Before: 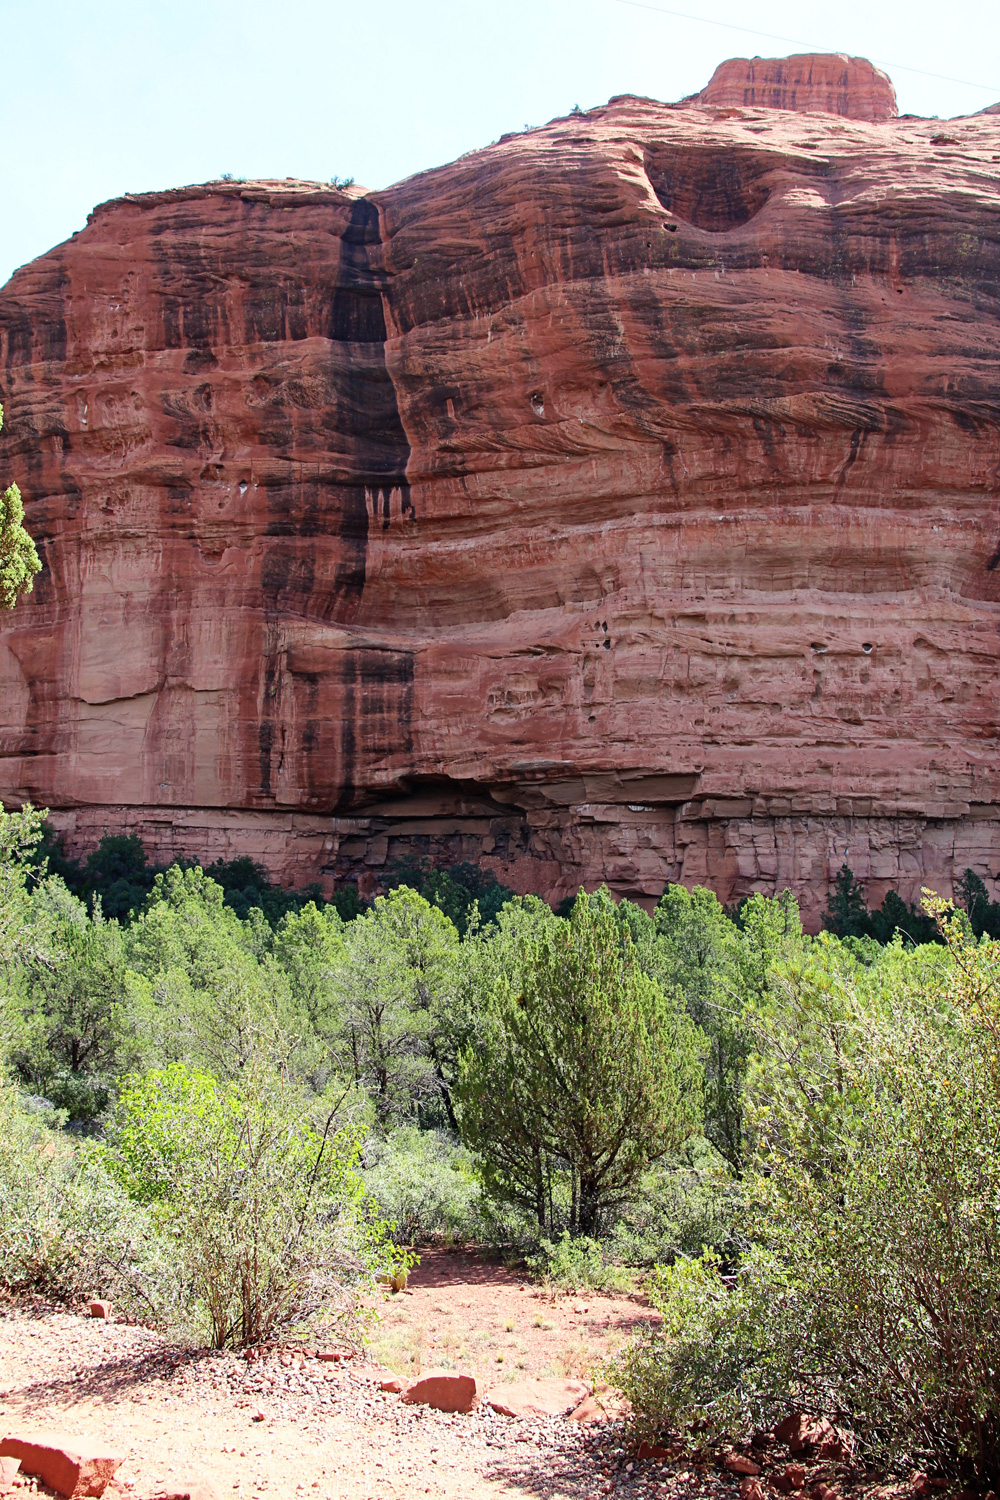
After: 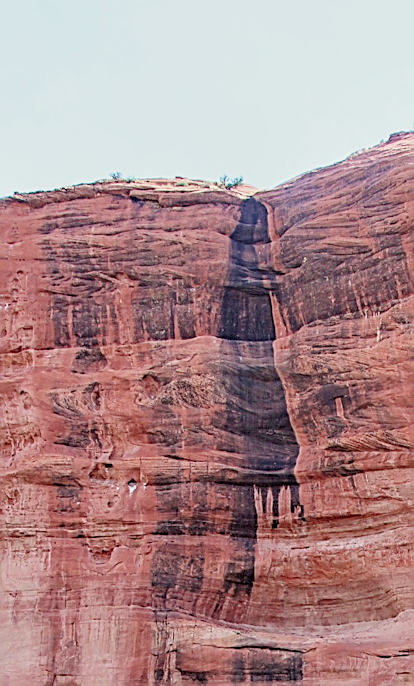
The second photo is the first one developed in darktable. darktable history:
crop and rotate: left 11.189%, top 0.105%, right 47.362%, bottom 54.148%
filmic rgb: black relative exposure -7 EV, white relative exposure 6.01 EV, target black luminance 0%, hardness 2.76, latitude 60.51%, contrast 0.701, highlights saturation mix 10.82%, shadows ↔ highlights balance -0.064%
sharpen: amount 0.893
local contrast: on, module defaults
exposure: black level correction 0.001, exposure 1.735 EV, compensate exposure bias true, compensate highlight preservation false
